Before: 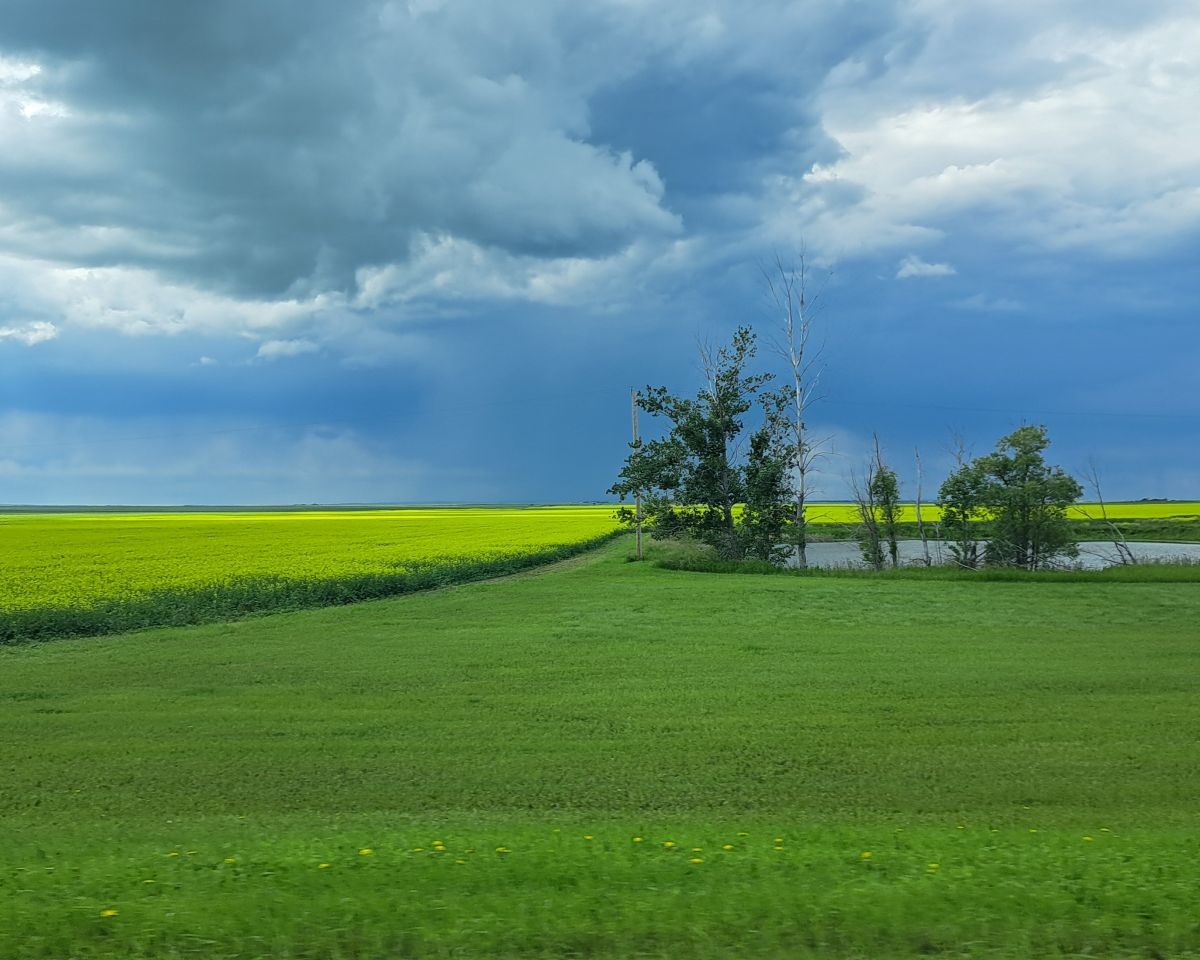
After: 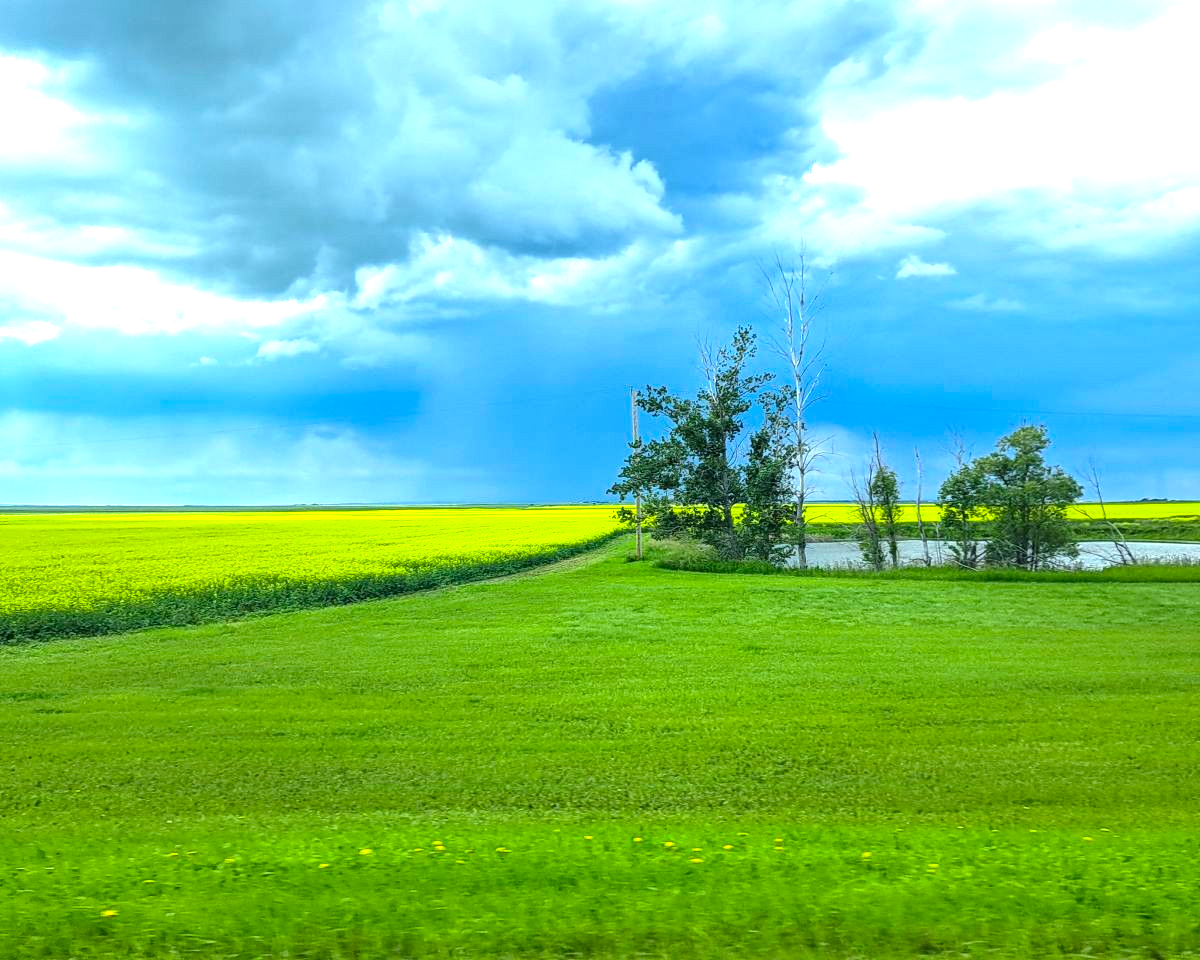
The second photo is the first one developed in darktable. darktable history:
local contrast: on, module defaults
color balance rgb: perceptual saturation grading › global saturation 20%, global vibrance 20%
exposure: exposure 1.16 EV, compensate exposure bias true, compensate highlight preservation false
